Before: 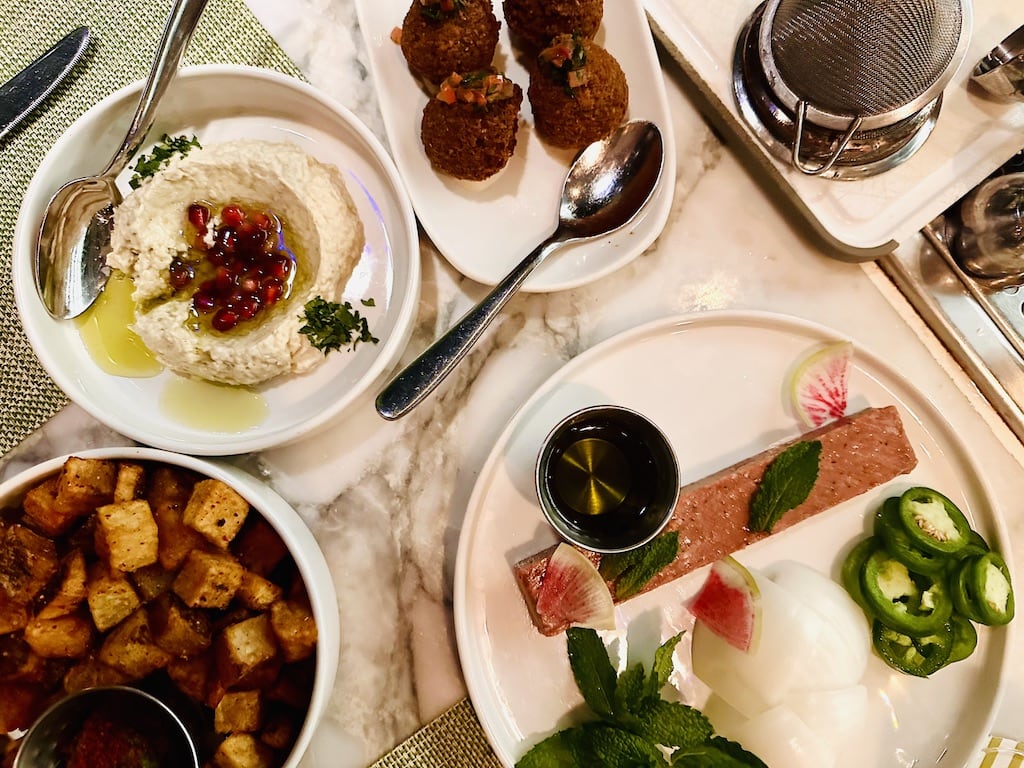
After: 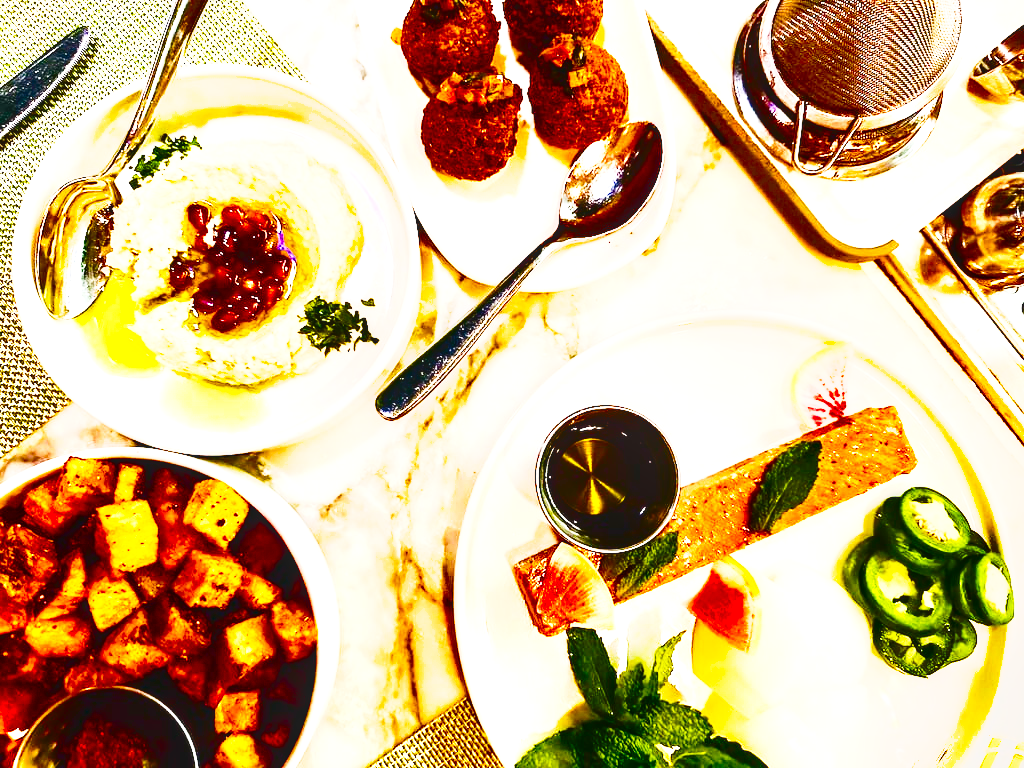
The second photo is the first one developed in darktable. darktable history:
base curve: curves: ch0 [(0, 0) (0.028, 0.03) (0.121, 0.232) (0.46, 0.748) (0.859, 0.968) (1, 1)], preserve colors none
color balance rgb: global offset › hue 171°, linear chroma grading › global chroma 9.079%, perceptual saturation grading › global saturation 21.151%, perceptual saturation grading › highlights -19.978%, perceptual saturation grading › shadows 29.89%, perceptual brilliance grading › global brilliance 30.518%, global vibrance 9.5%
exposure: black level correction 0, exposure 0.691 EV, compensate highlight preservation false
shadows and highlights: white point adjustment 0.993, highlights color adjustment 45.2%, soften with gaussian
tone equalizer: on, module defaults
local contrast: on, module defaults
haze removal: compatibility mode true, adaptive false
contrast brightness saturation: contrast 0.218, brightness -0.194, saturation 0.234
